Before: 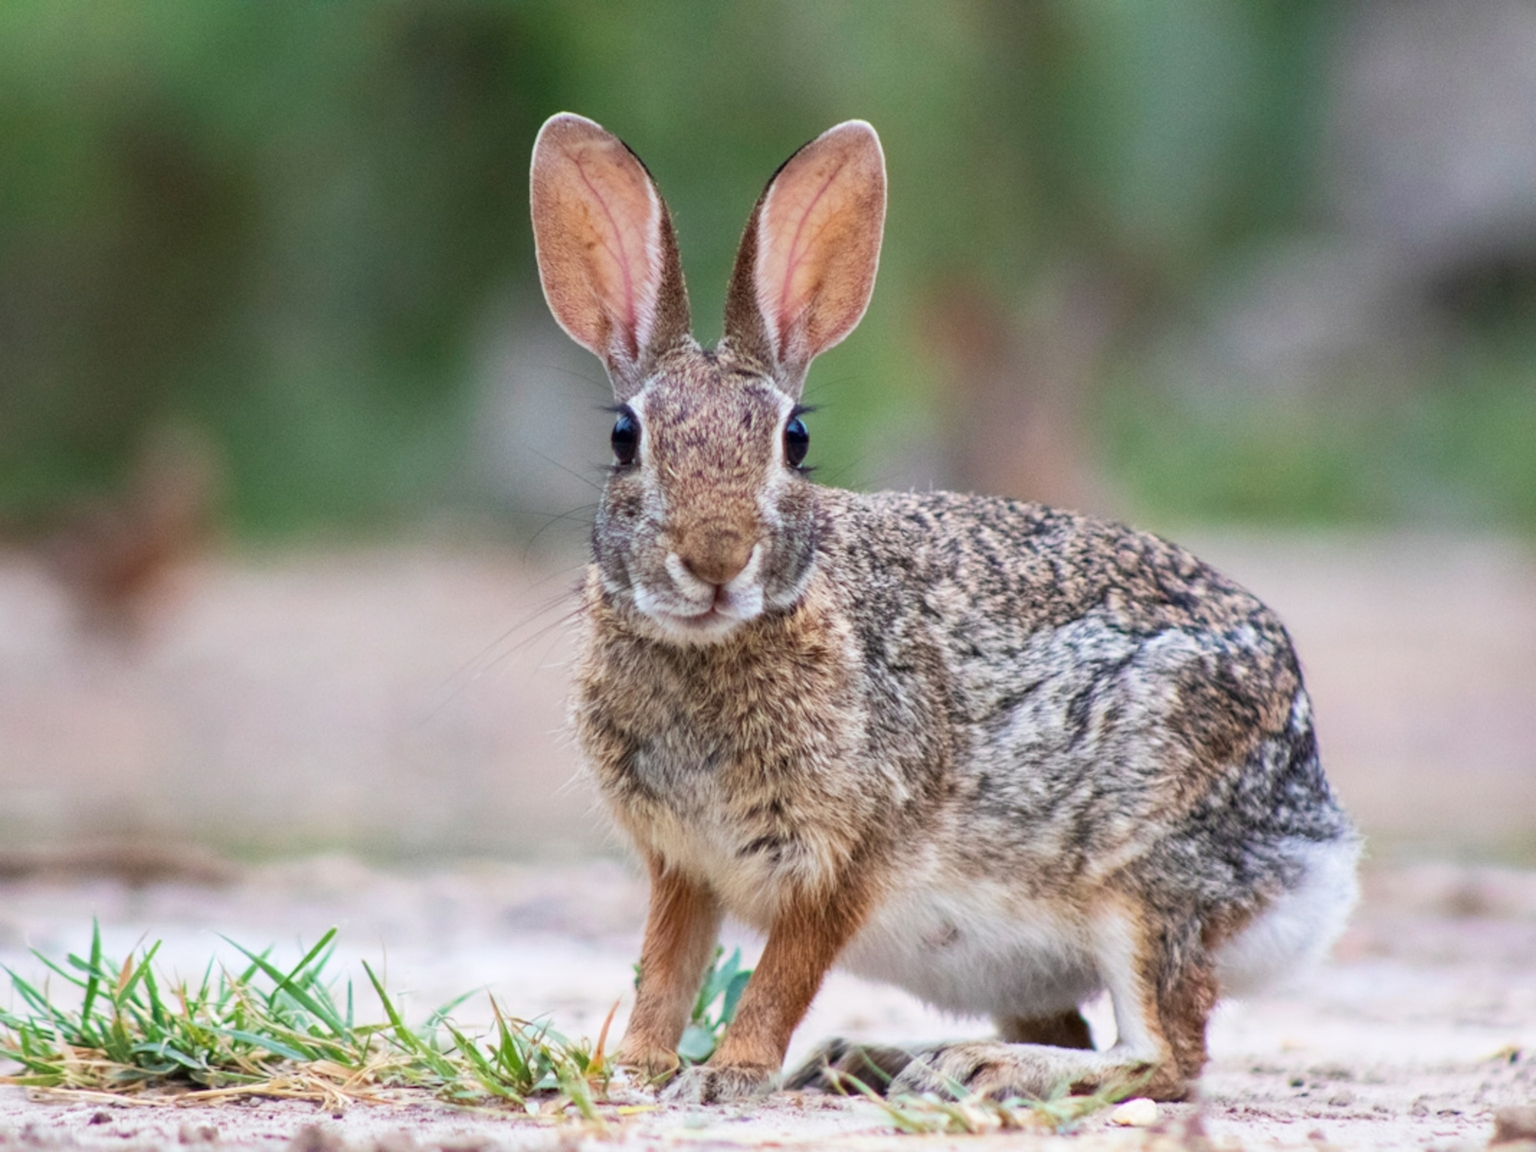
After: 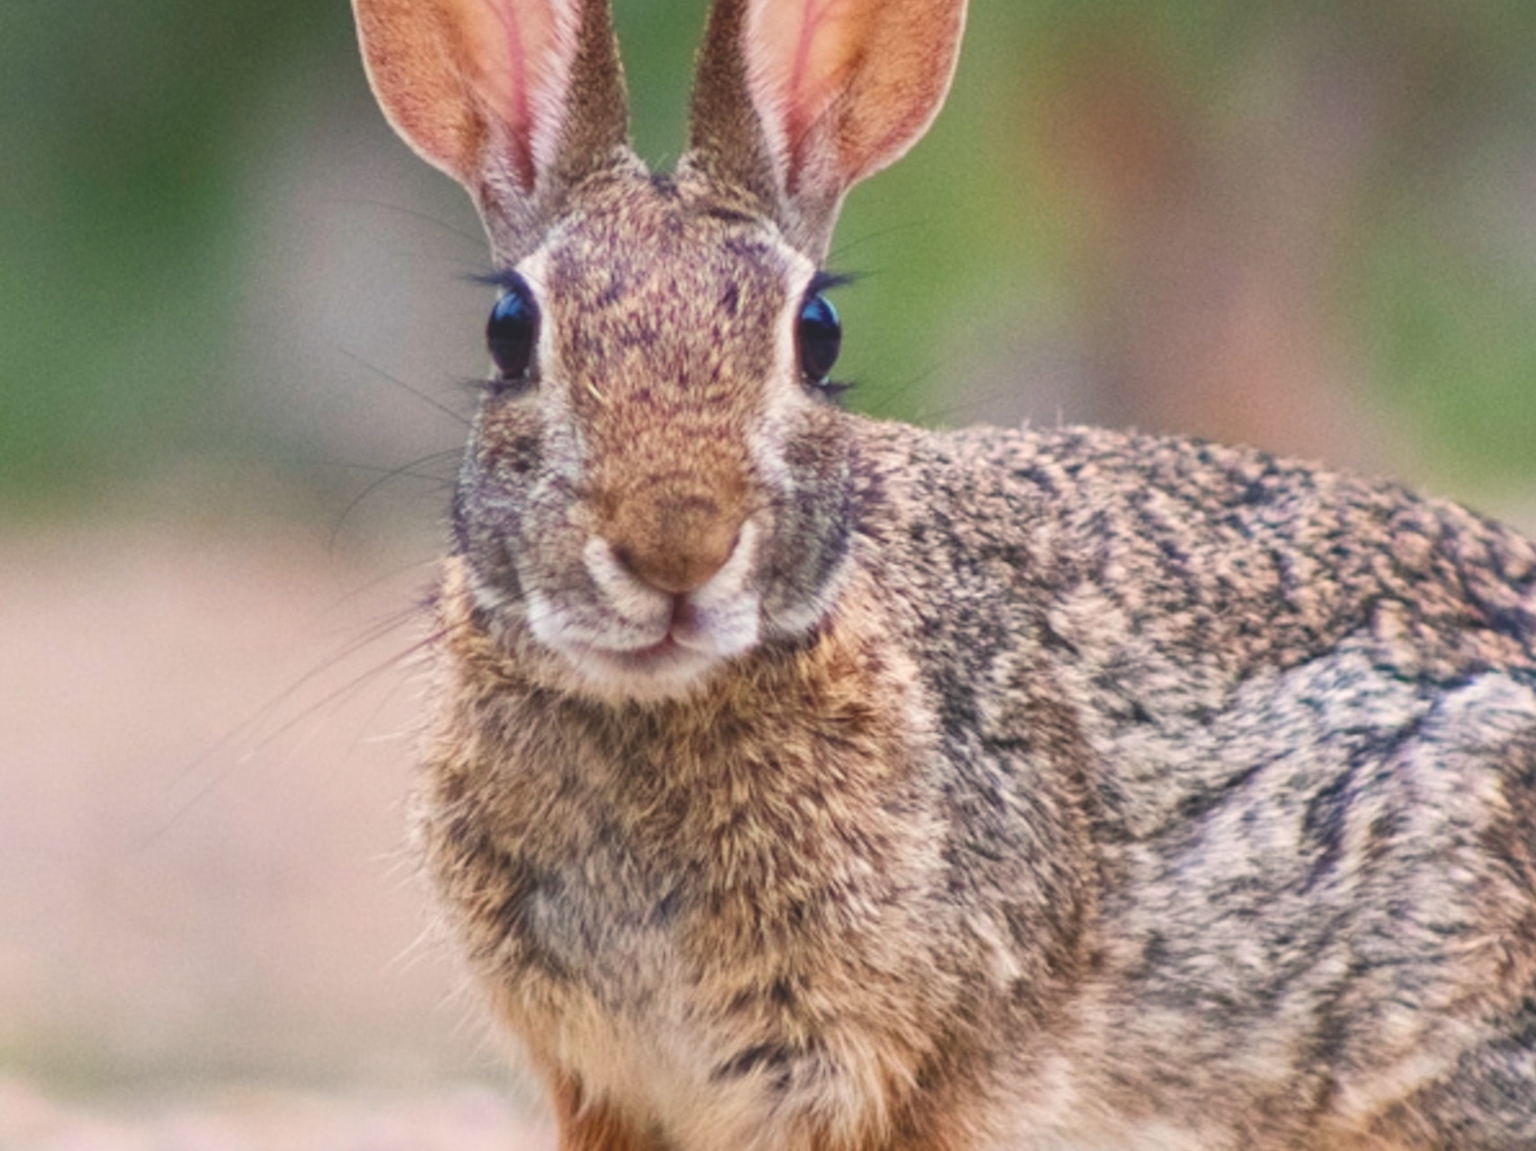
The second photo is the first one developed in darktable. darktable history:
color balance rgb: shadows lift › chroma 2%, shadows lift › hue 247.2°, power › chroma 0.3%, power › hue 25.2°, highlights gain › chroma 3%, highlights gain › hue 60°, global offset › luminance 2%, perceptual saturation grading › global saturation 20%, perceptual saturation grading › highlights -20%, perceptual saturation grading › shadows 30%
crop and rotate: left 22.13%, top 22.054%, right 22.026%, bottom 22.102%
